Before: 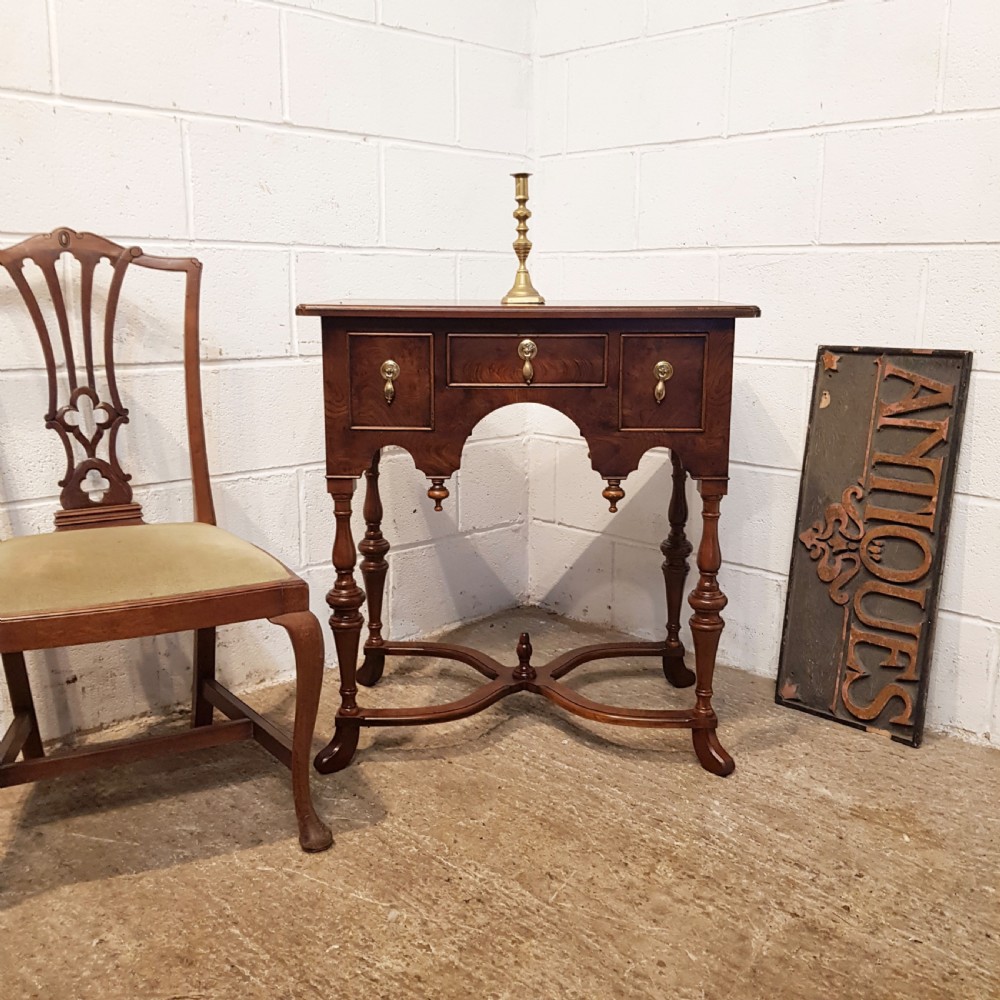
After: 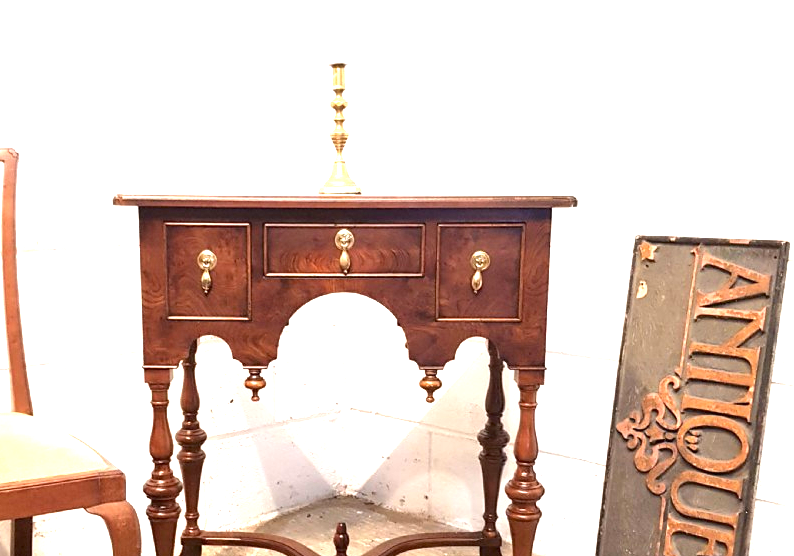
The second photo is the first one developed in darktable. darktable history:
exposure: black level correction 0.001, exposure 1.822 EV, compensate exposure bias true, compensate highlight preservation false
crop: left 18.38%, top 11.092%, right 2.134%, bottom 33.217%
